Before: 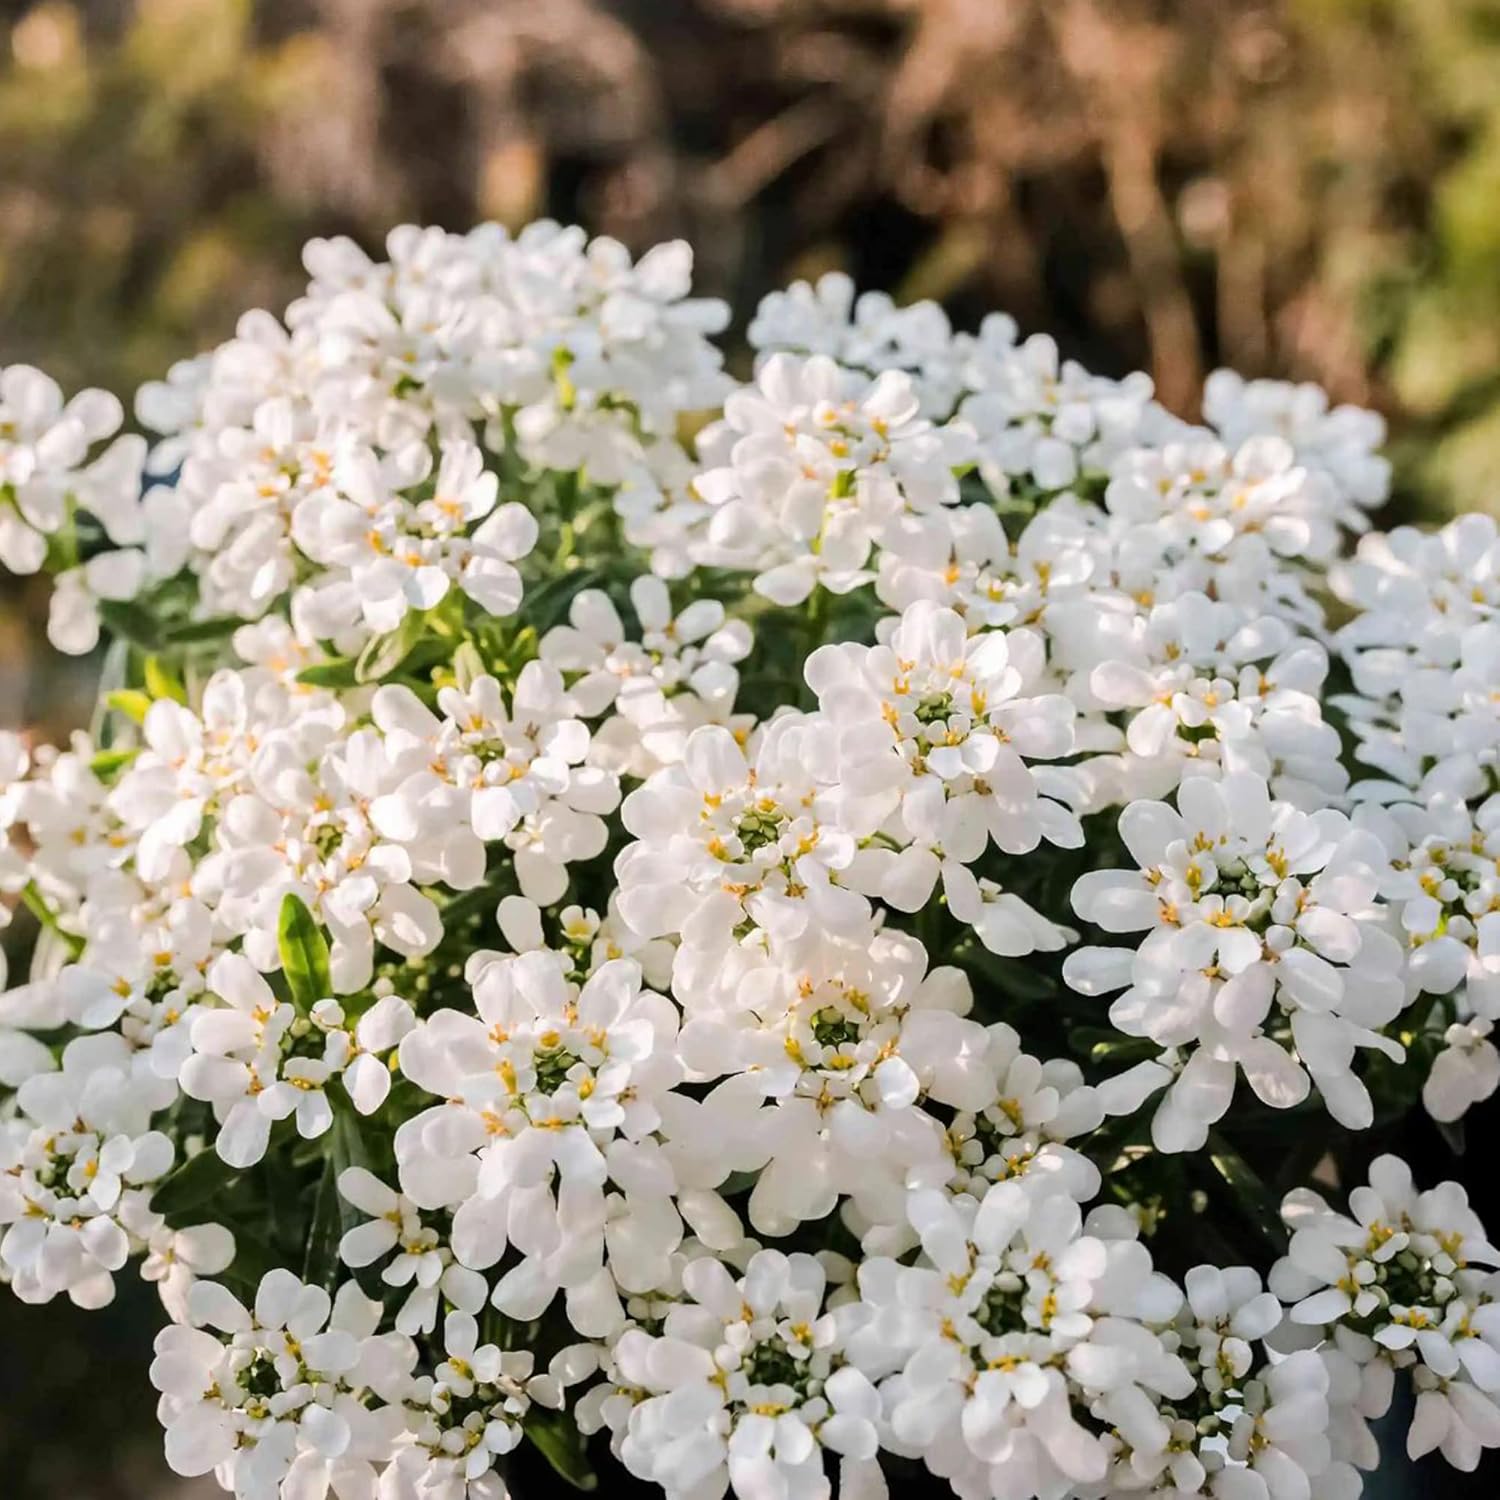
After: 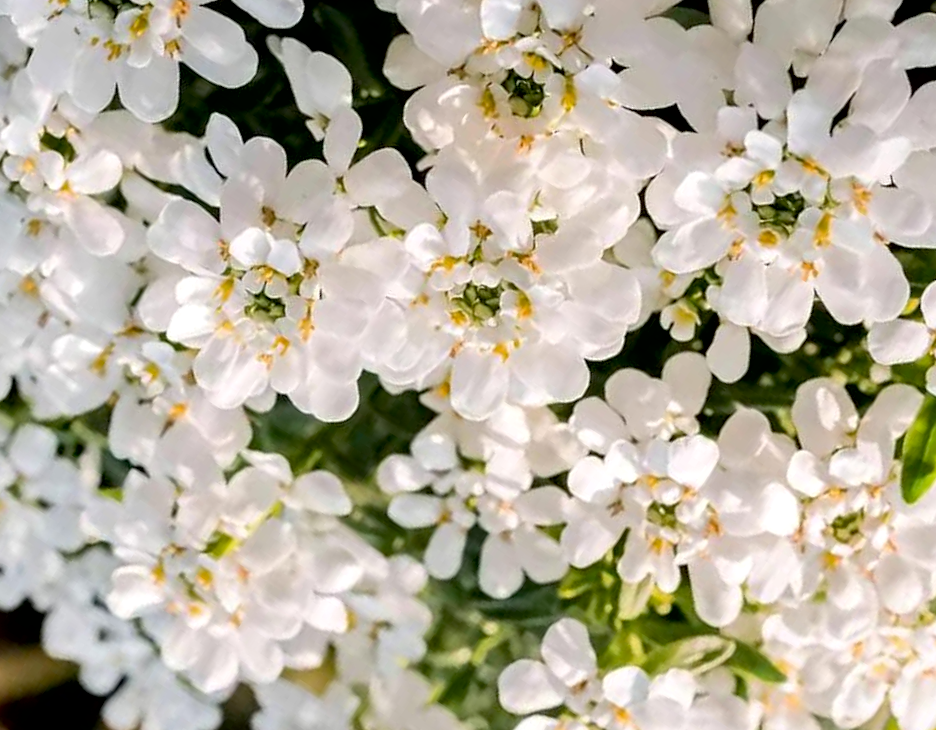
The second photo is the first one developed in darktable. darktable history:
local contrast: mode bilateral grid, contrast 21, coarseness 50, detail 119%, midtone range 0.2
exposure: black level correction 0.009, exposure 0.016 EV, compensate highlight preservation false
crop and rotate: angle 147.12°, left 9.193%, top 15.599%, right 4.477%, bottom 17.044%
